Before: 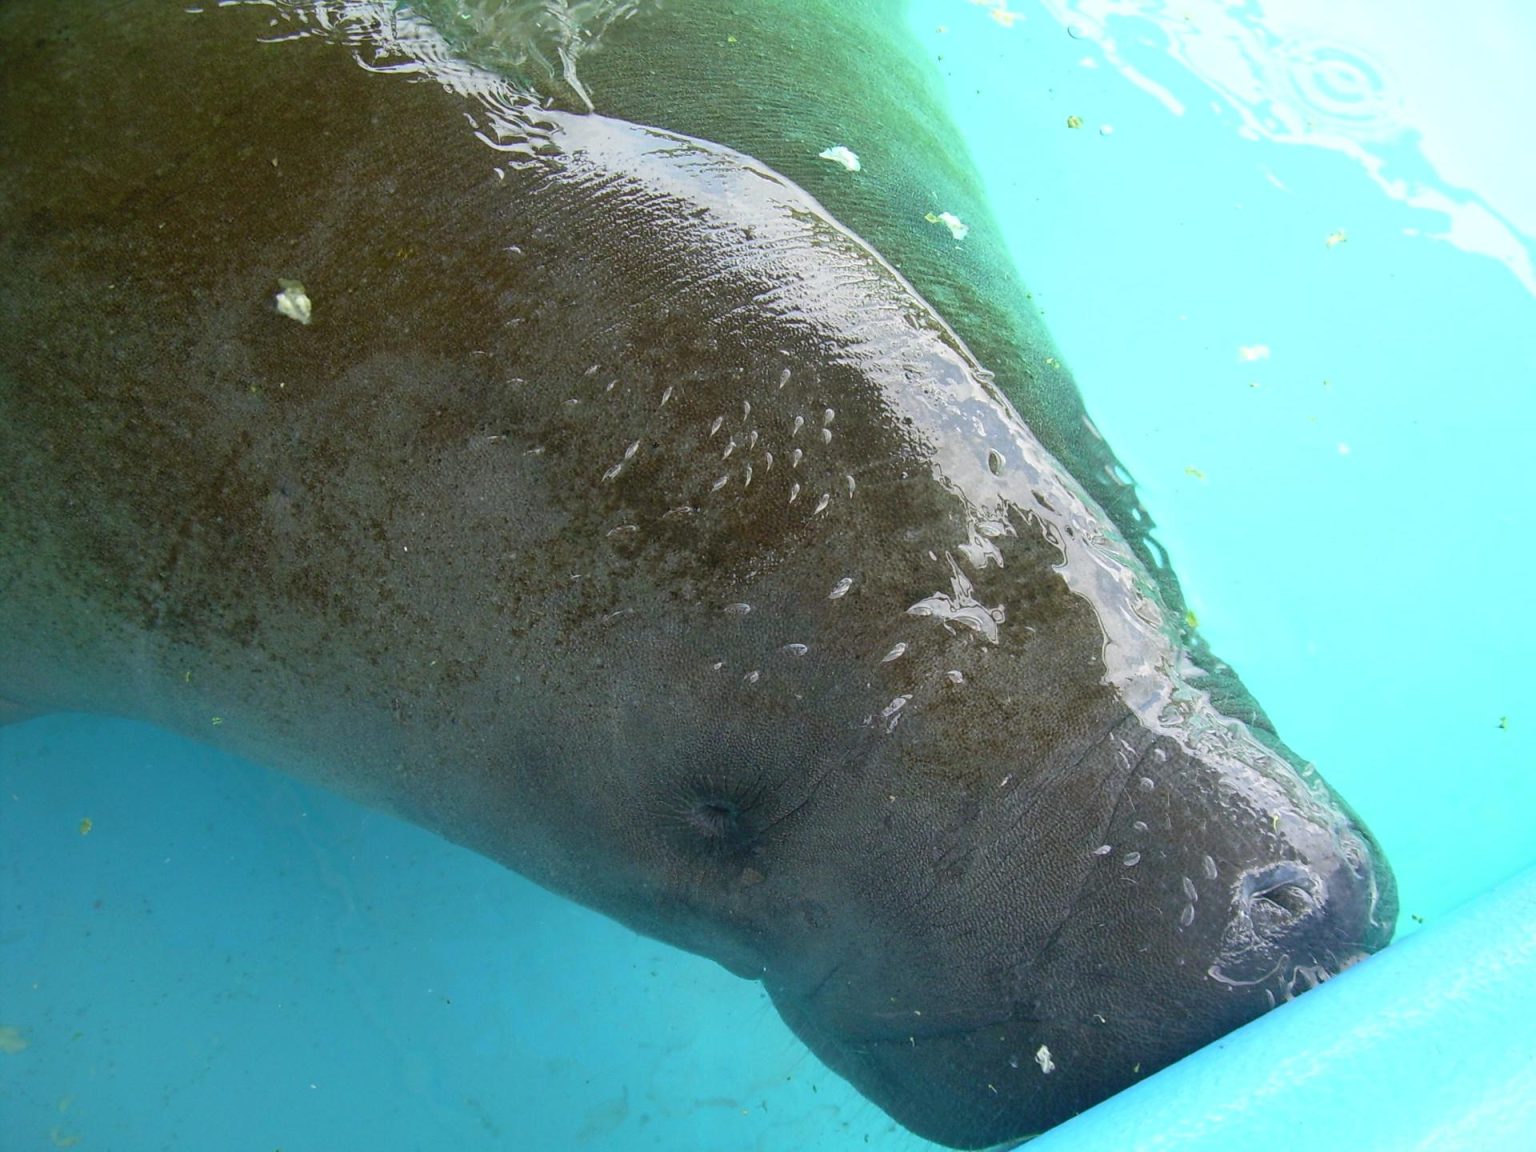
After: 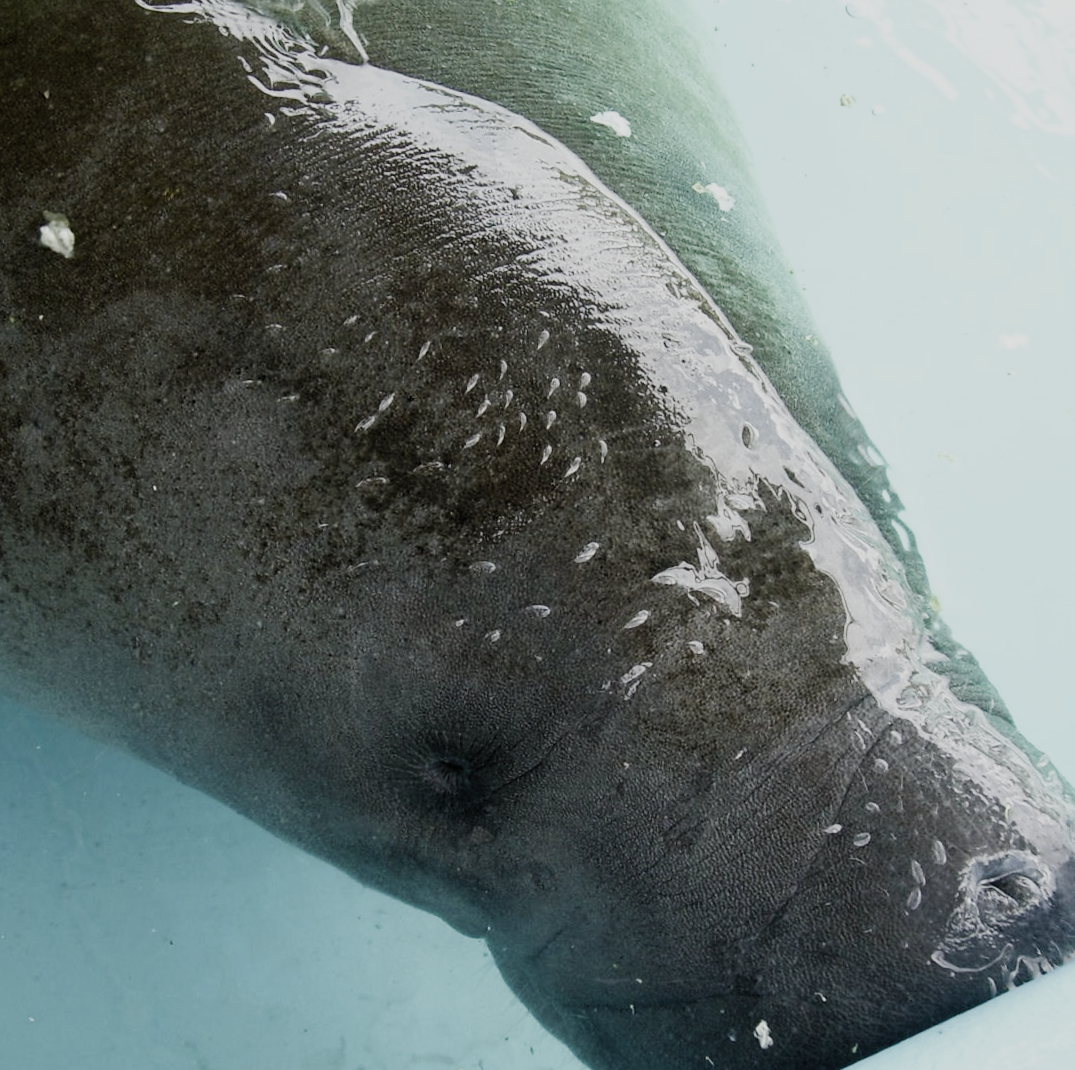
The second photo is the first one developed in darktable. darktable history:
filmic rgb: black relative exposure -5.05 EV, white relative exposure 4 EV, threshold 2.95 EV, hardness 2.9, contrast 1.396, highlights saturation mix -30.5%, preserve chrominance no, color science v5 (2021), contrast in shadows safe, contrast in highlights safe, enable highlight reconstruction true
crop and rotate: angle -3.31°, left 13.969%, top 0.024%, right 10.764%, bottom 0.054%
